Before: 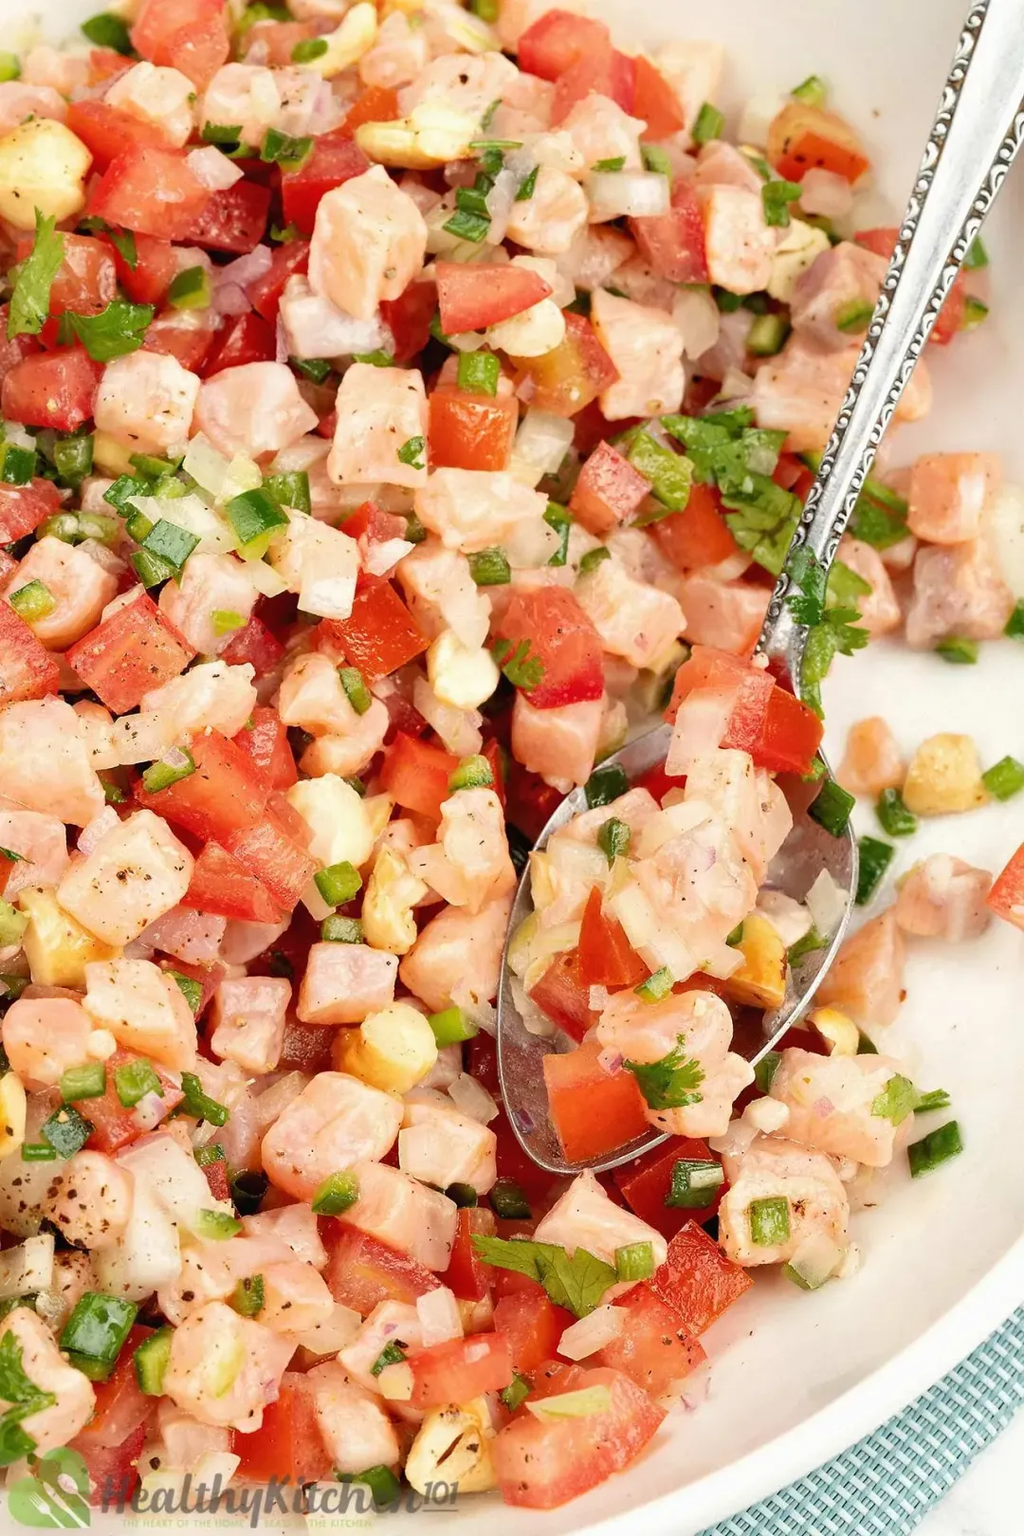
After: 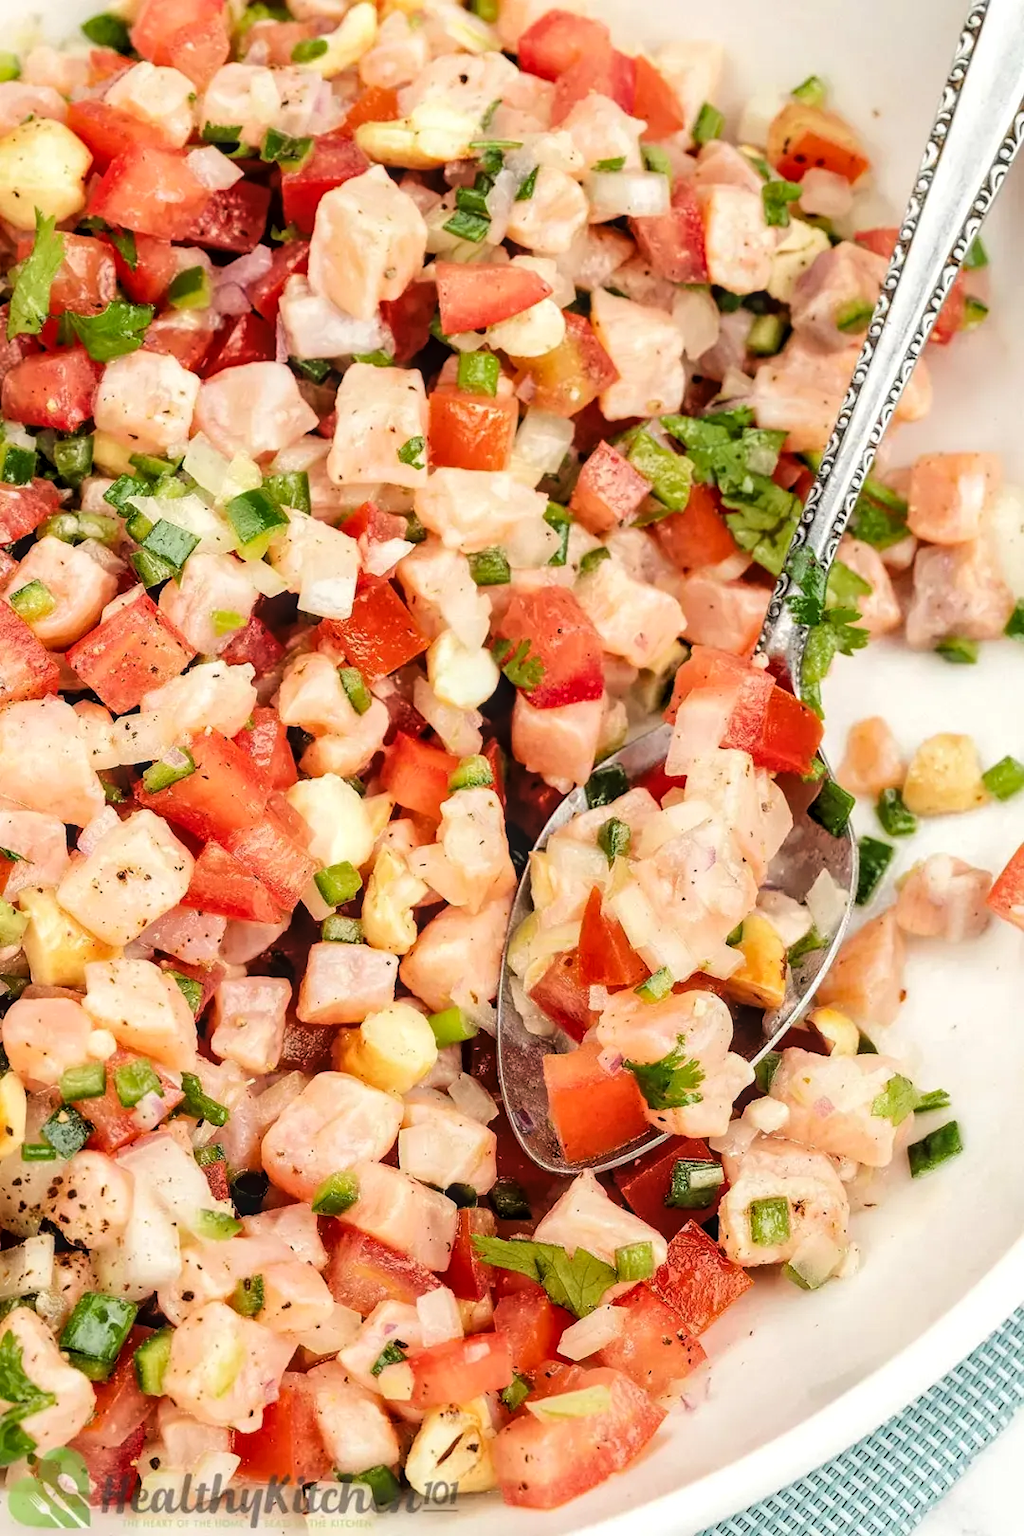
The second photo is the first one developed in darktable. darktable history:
tone curve: curves: ch0 [(0, 0.019) (0.11, 0.036) (0.259, 0.214) (0.378, 0.365) (0.499, 0.529) (1, 1)], color space Lab, linked channels, preserve colors none
local contrast: on, module defaults
